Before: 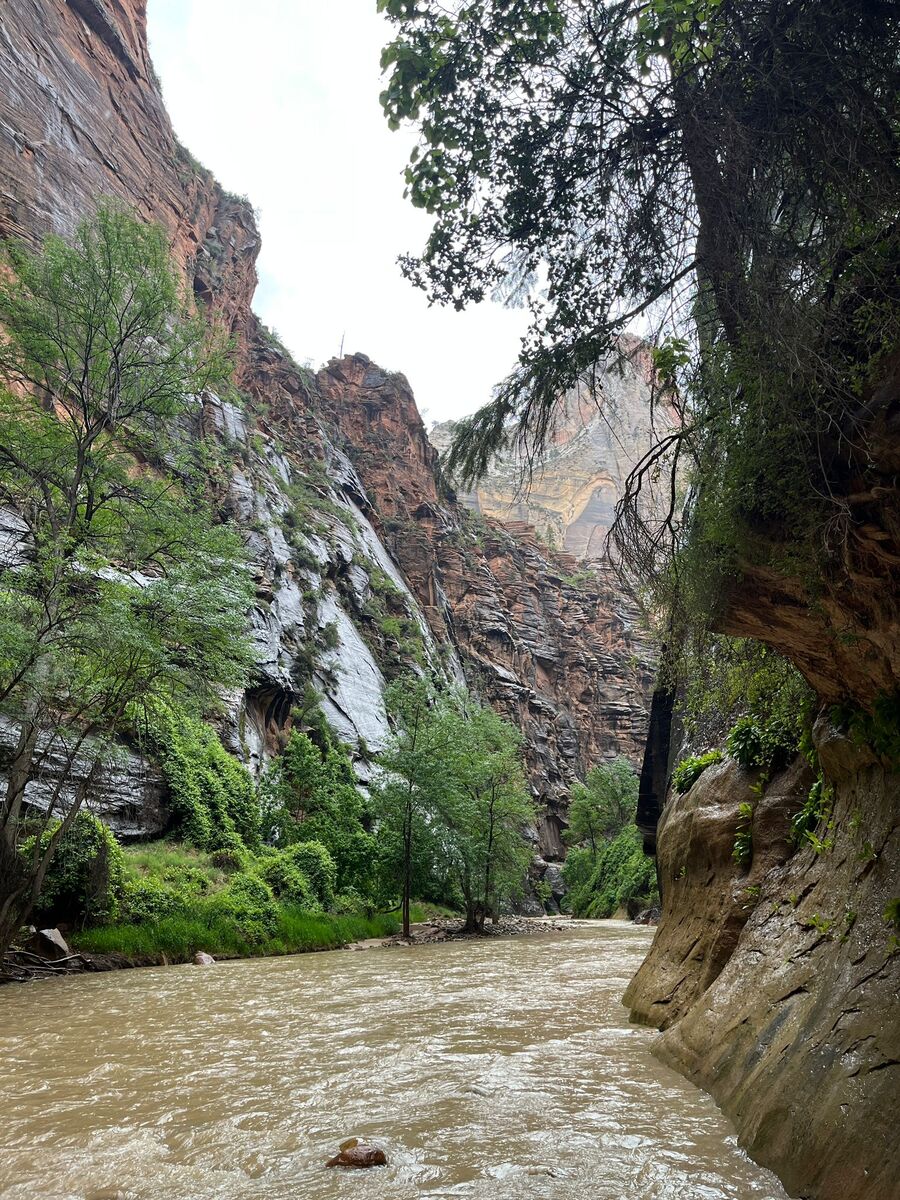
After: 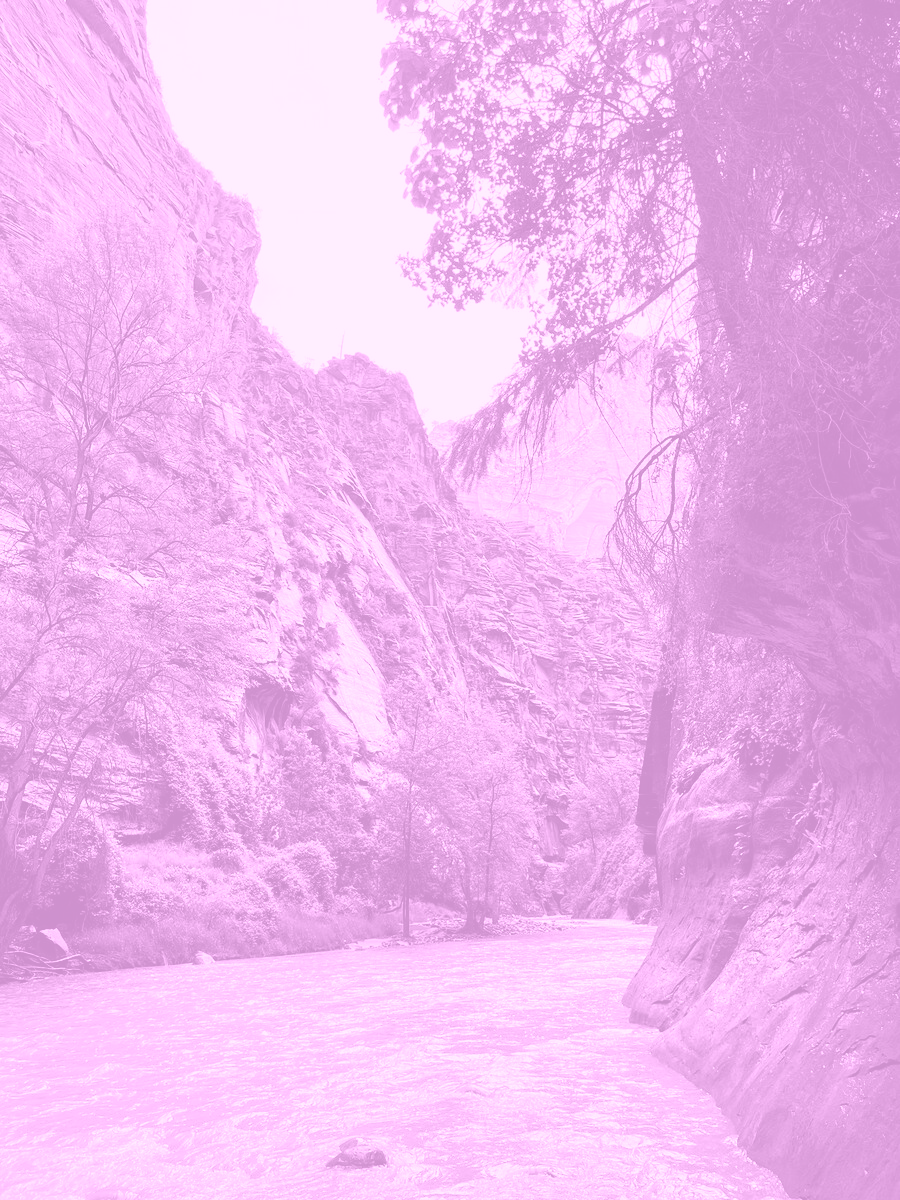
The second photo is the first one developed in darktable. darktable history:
white balance: emerald 1
tone equalizer: -8 EV -0.417 EV, -7 EV -0.389 EV, -6 EV -0.333 EV, -5 EV -0.222 EV, -3 EV 0.222 EV, -2 EV 0.333 EV, -1 EV 0.389 EV, +0 EV 0.417 EV, edges refinement/feathering 500, mask exposure compensation -1.57 EV, preserve details no
colorize: hue 331.2°, saturation 69%, source mix 30.28%, lightness 69.02%, version 1
color correction: highlights a* -10.77, highlights b* 9.8, saturation 1.72
